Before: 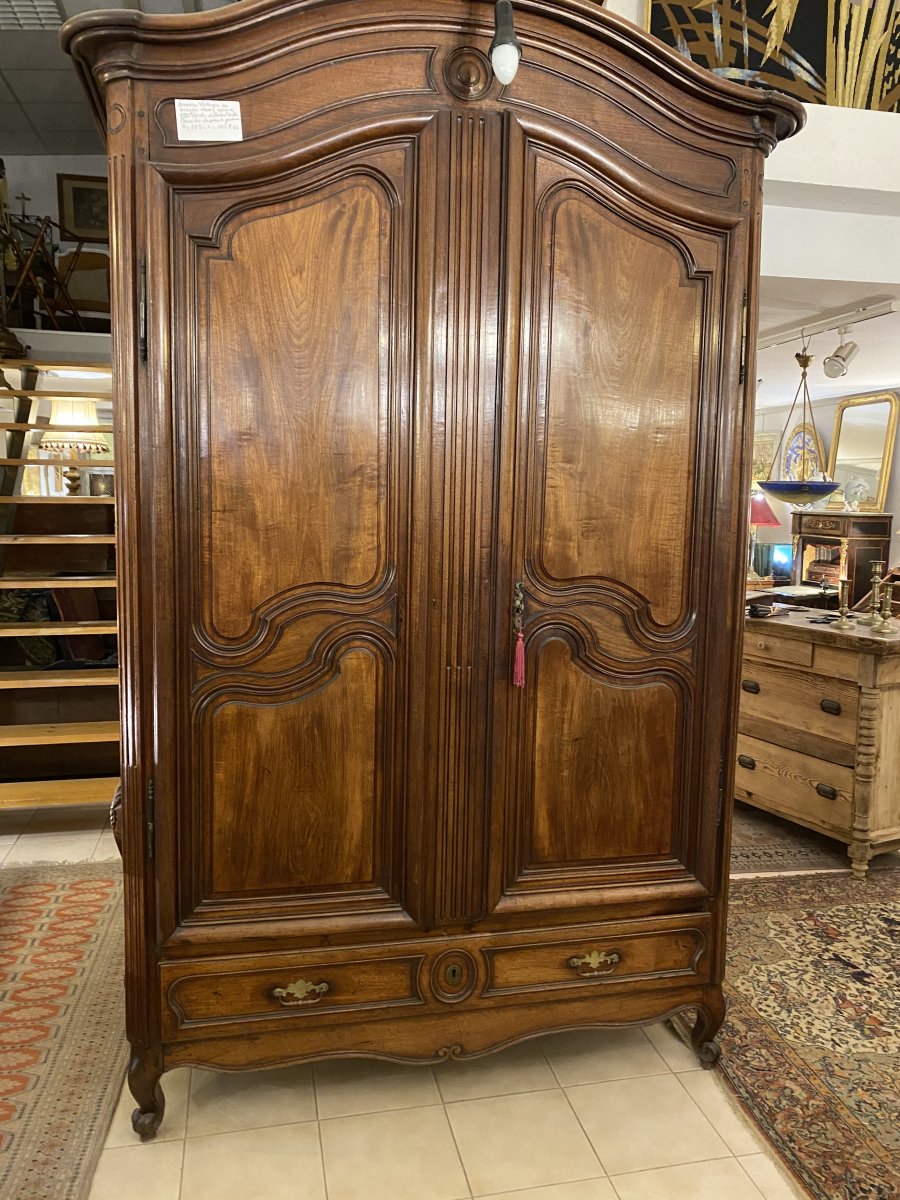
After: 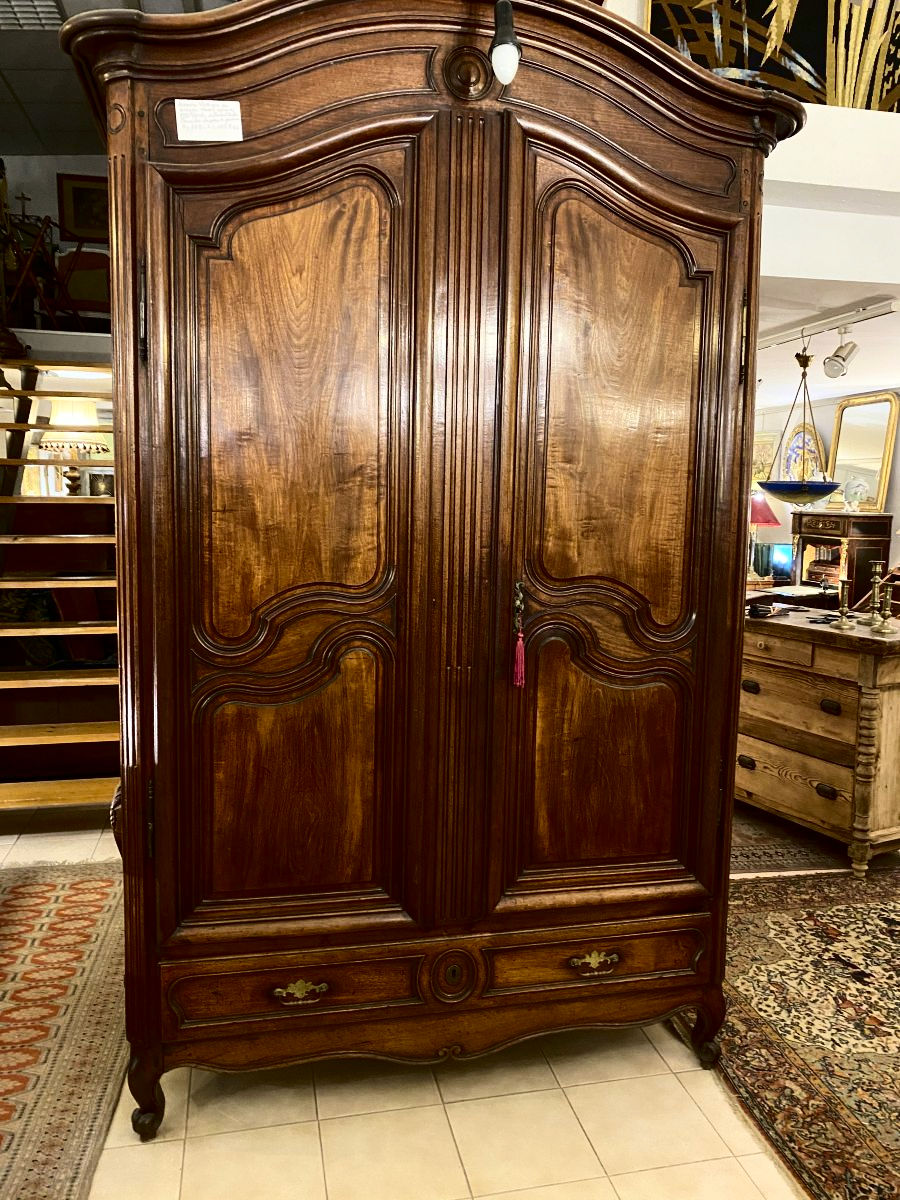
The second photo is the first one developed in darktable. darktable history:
contrast brightness saturation: contrast 0.32, brightness -0.08, saturation 0.17
tone equalizer: on, module defaults
